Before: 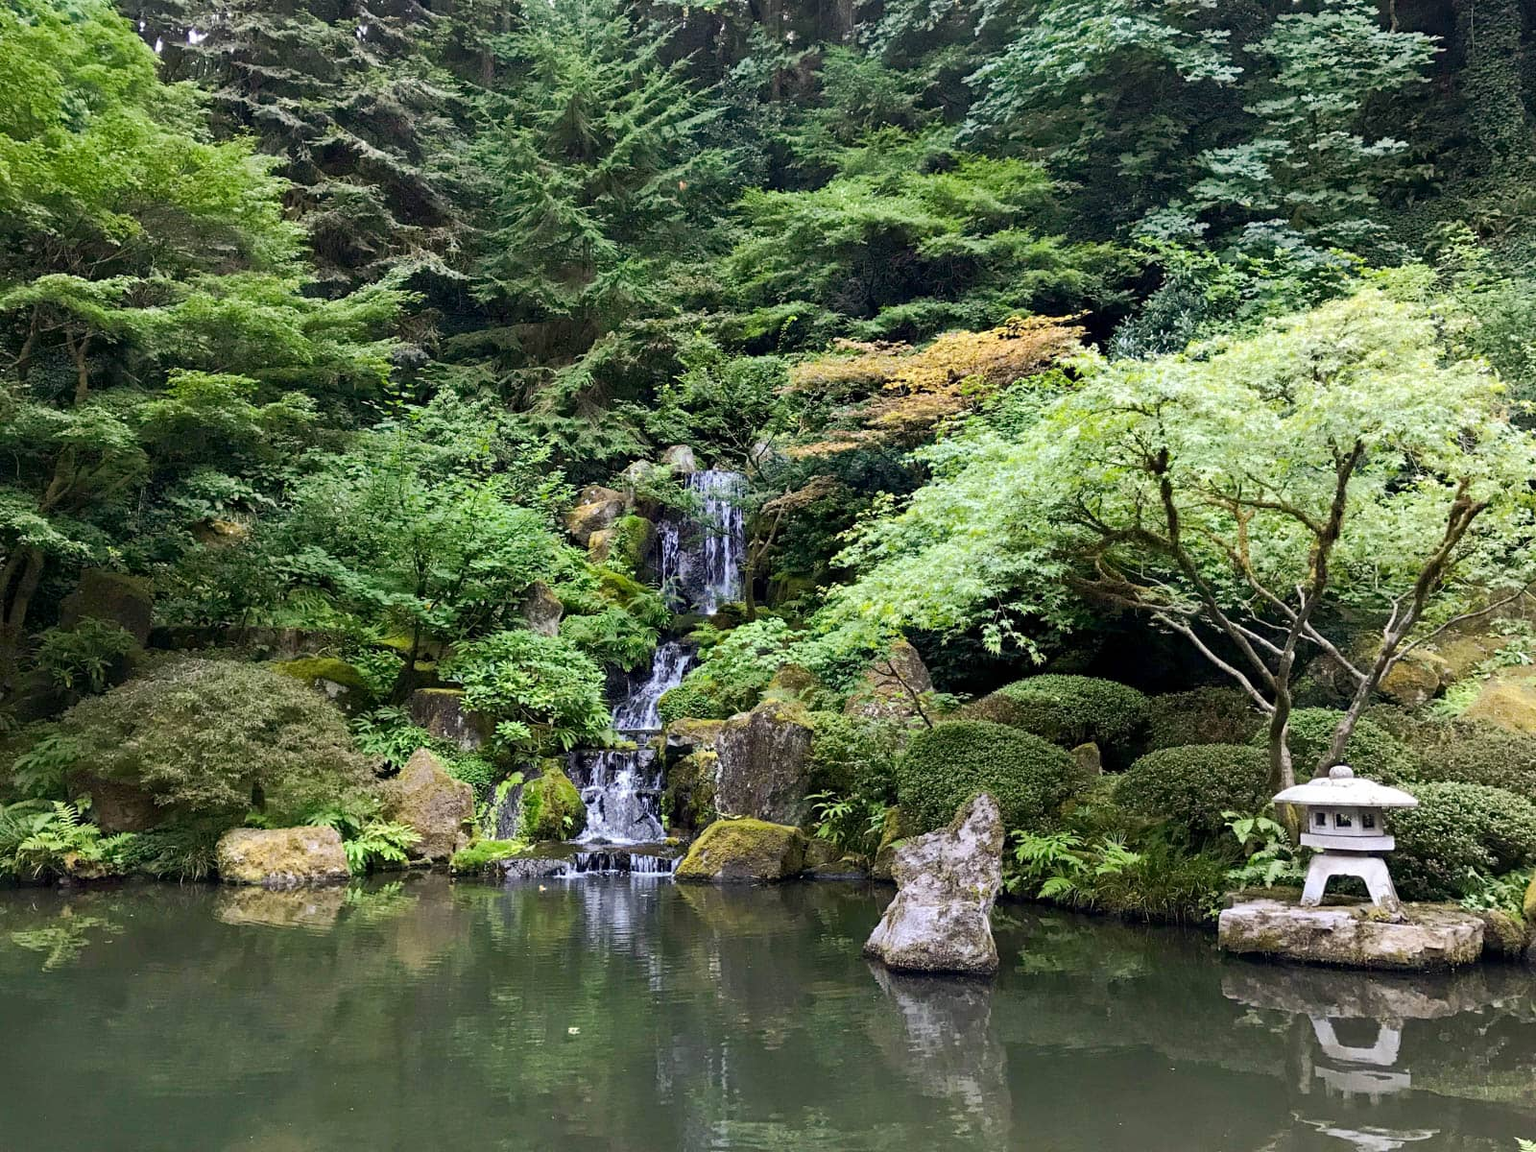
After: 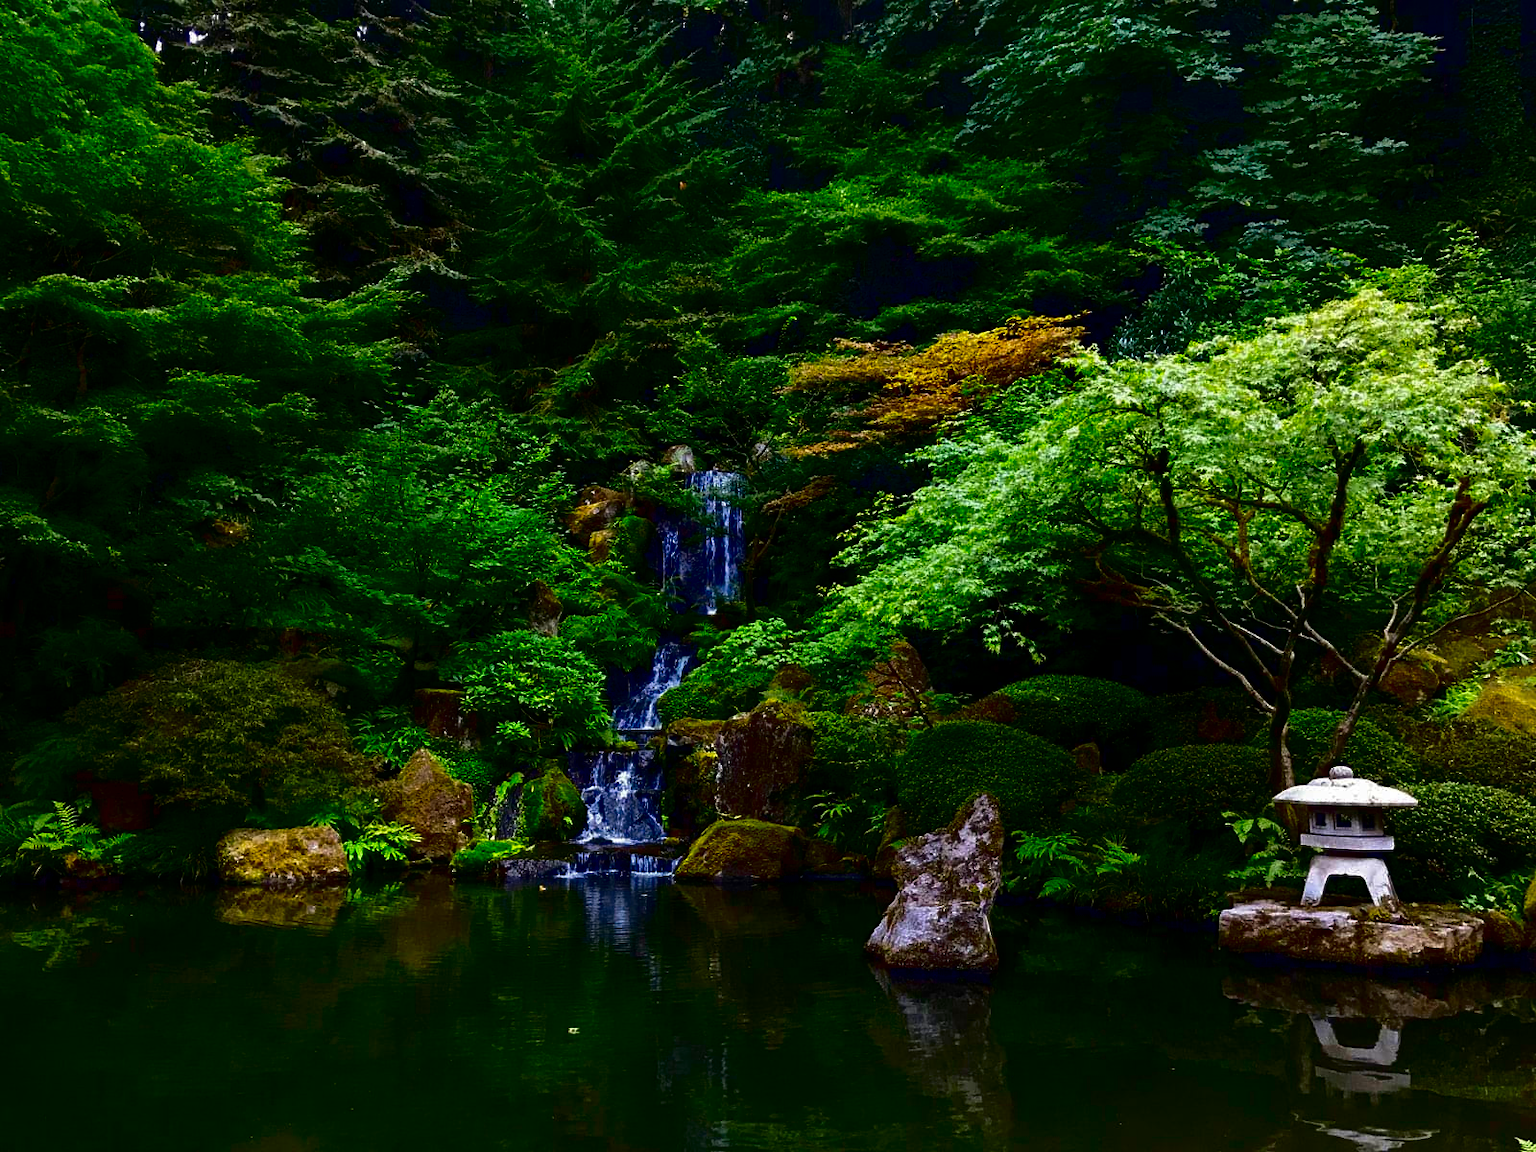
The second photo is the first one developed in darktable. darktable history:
contrast brightness saturation: brightness -0.984, saturation 0.996
